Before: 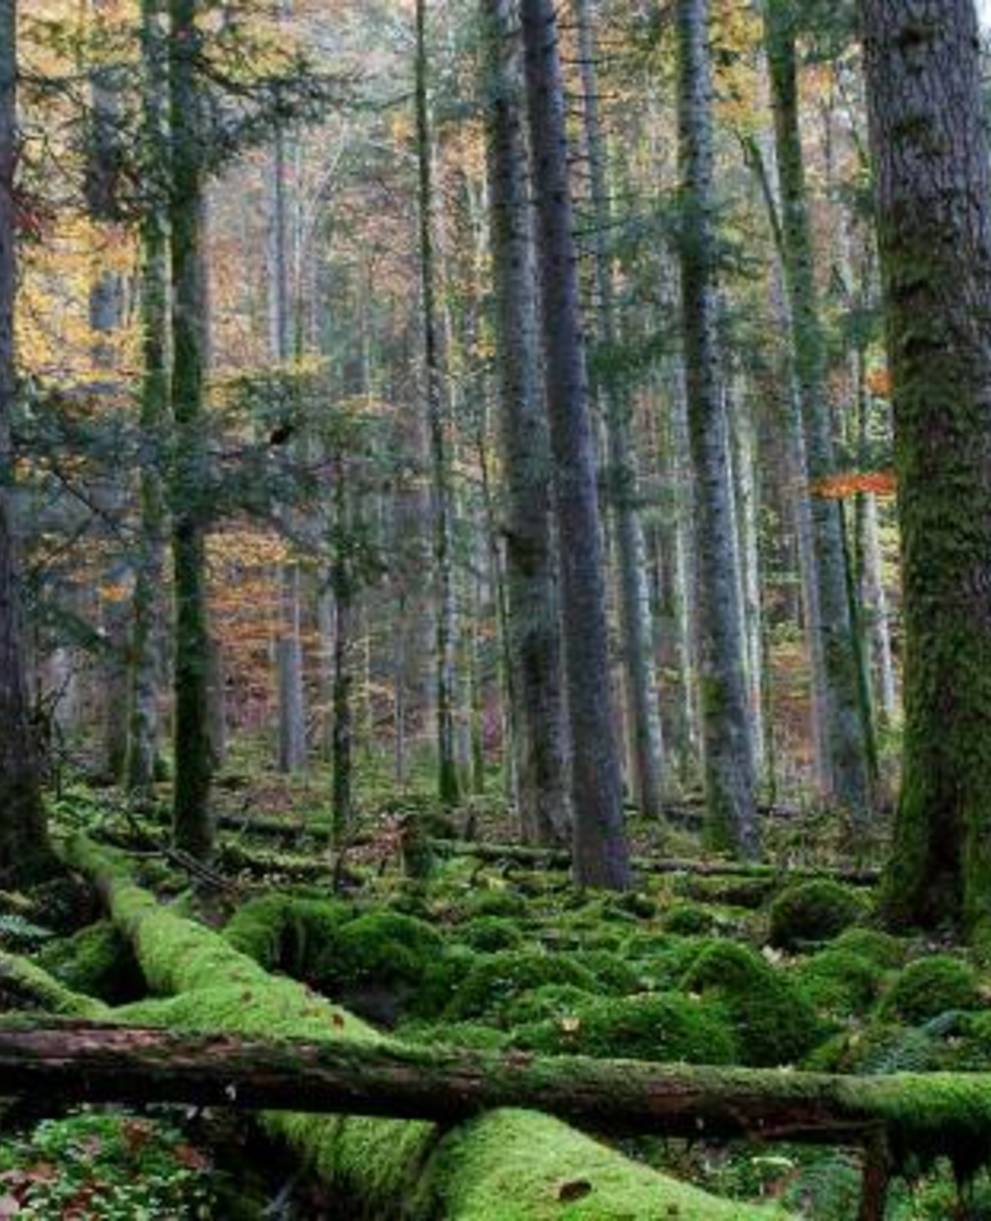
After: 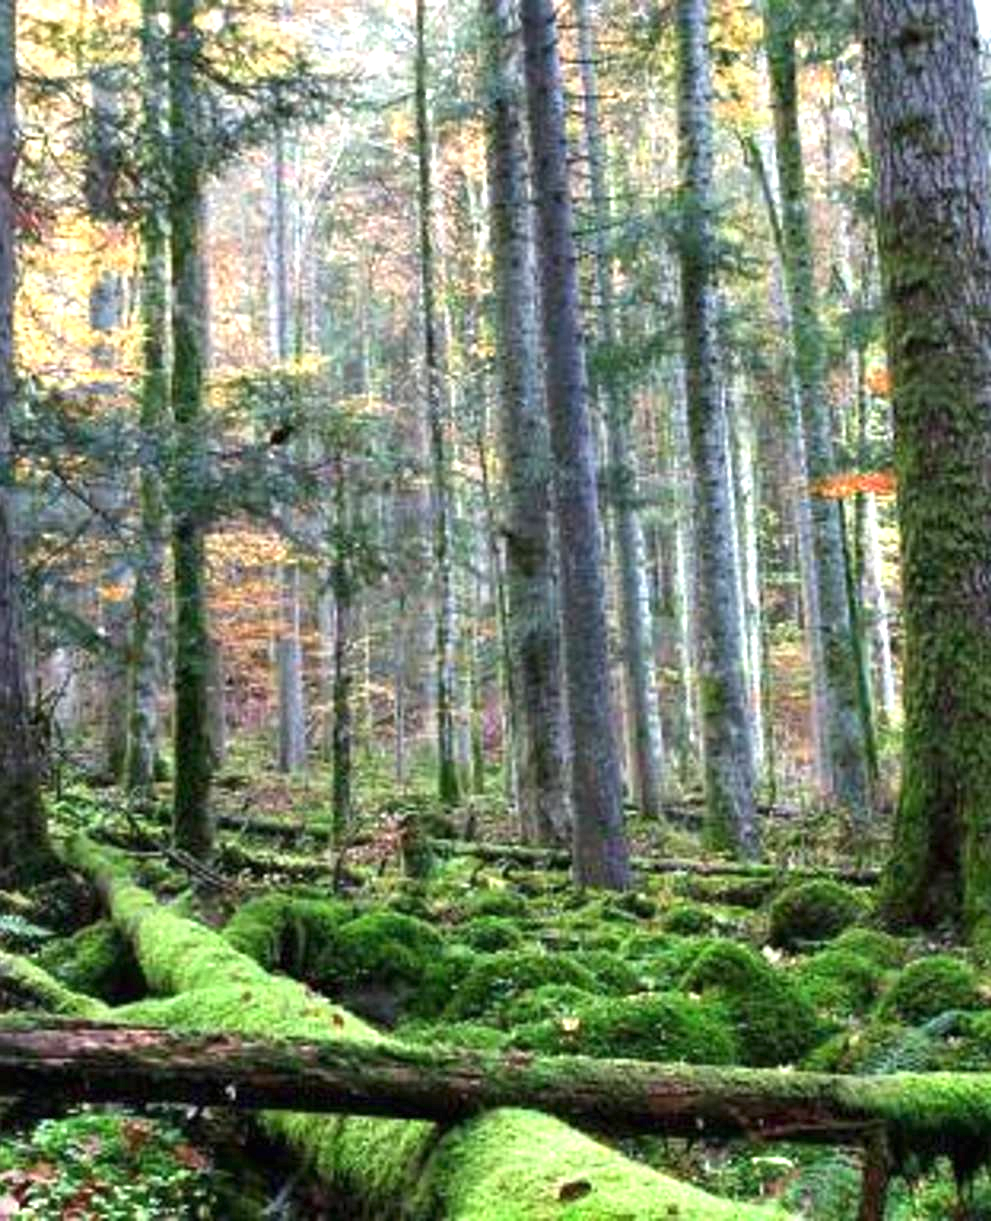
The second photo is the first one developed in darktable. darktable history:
exposure: black level correction 0, exposure 1.2 EV, compensate highlight preservation false
sharpen: amount 0.2
